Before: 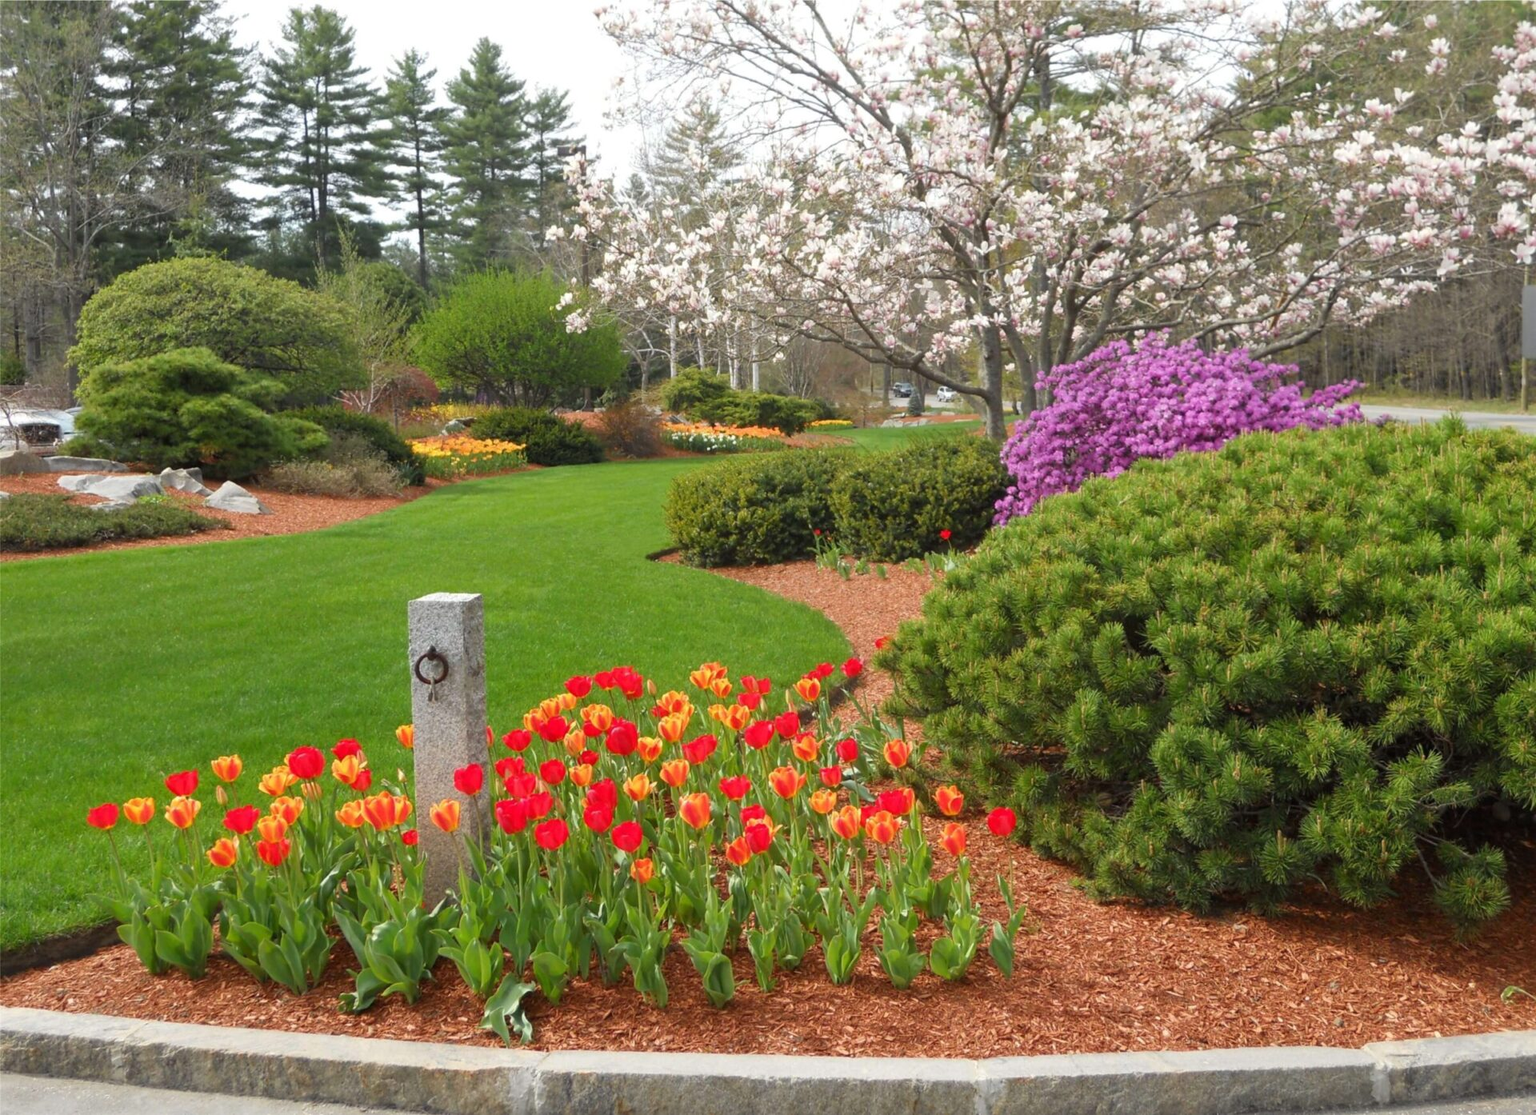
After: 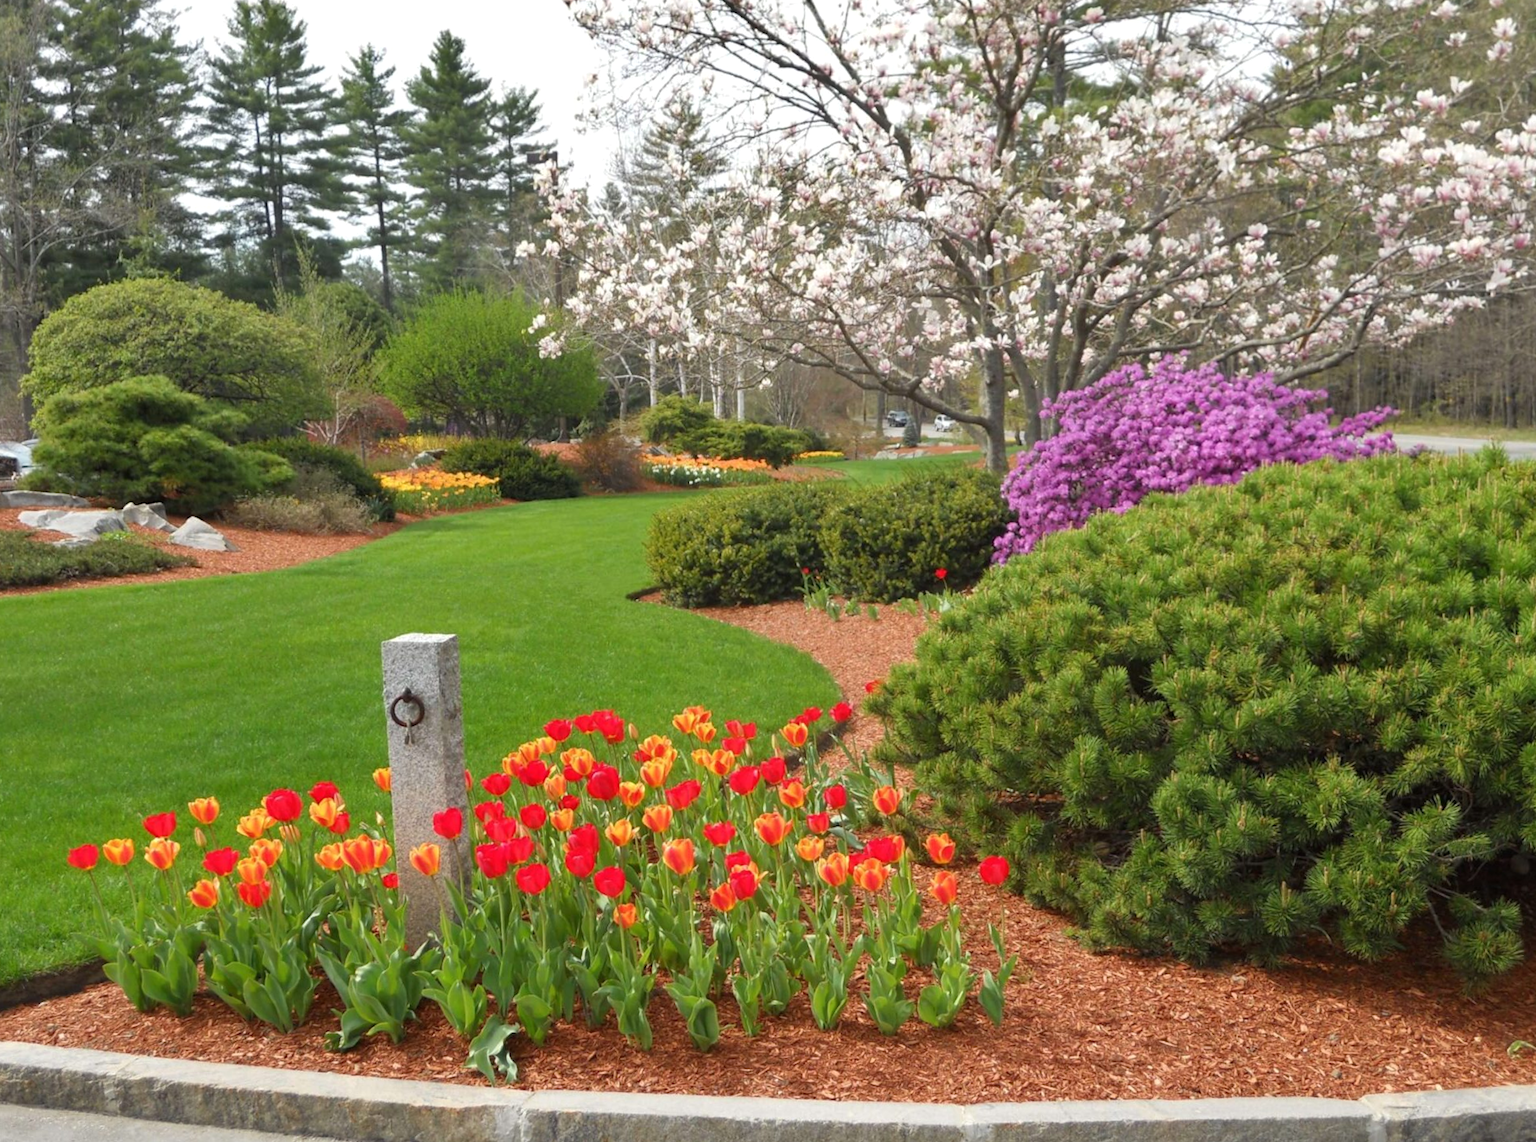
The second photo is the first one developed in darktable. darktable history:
rotate and perspective: rotation 0.074°, lens shift (vertical) 0.096, lens shift (horizontal) -0.041, crop left 0.043, crop right 0.952, crop top 0.024, crop bottom 0.979
shadows and highlights: shadows 12, white point adjustment 1.2, soften with gaussian
